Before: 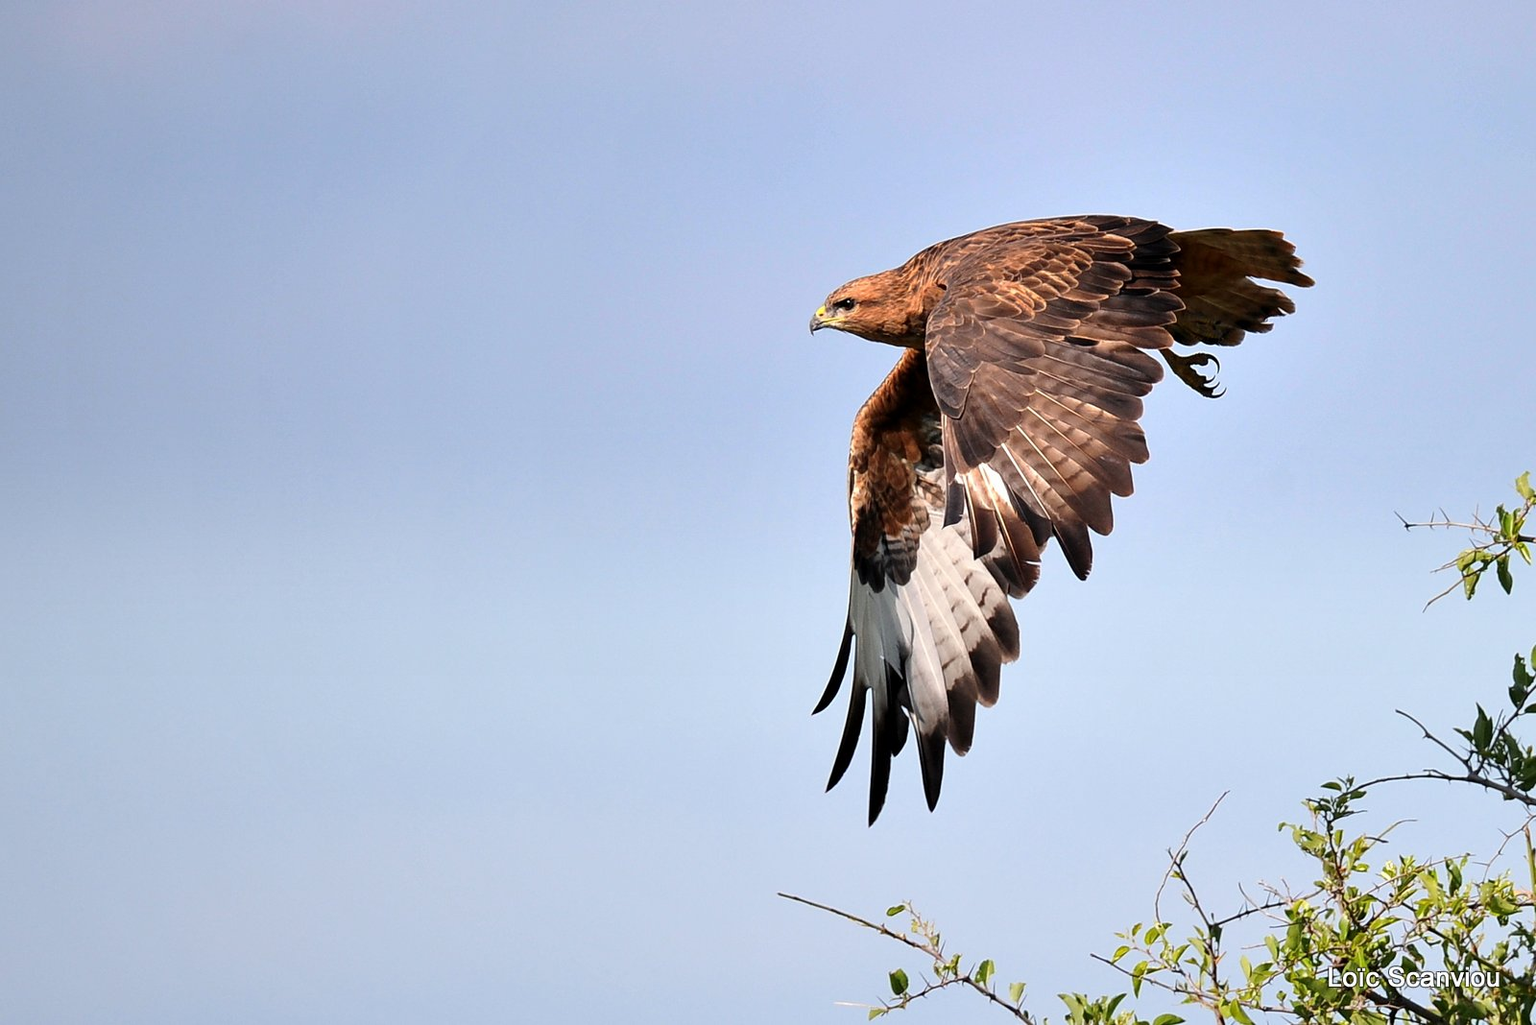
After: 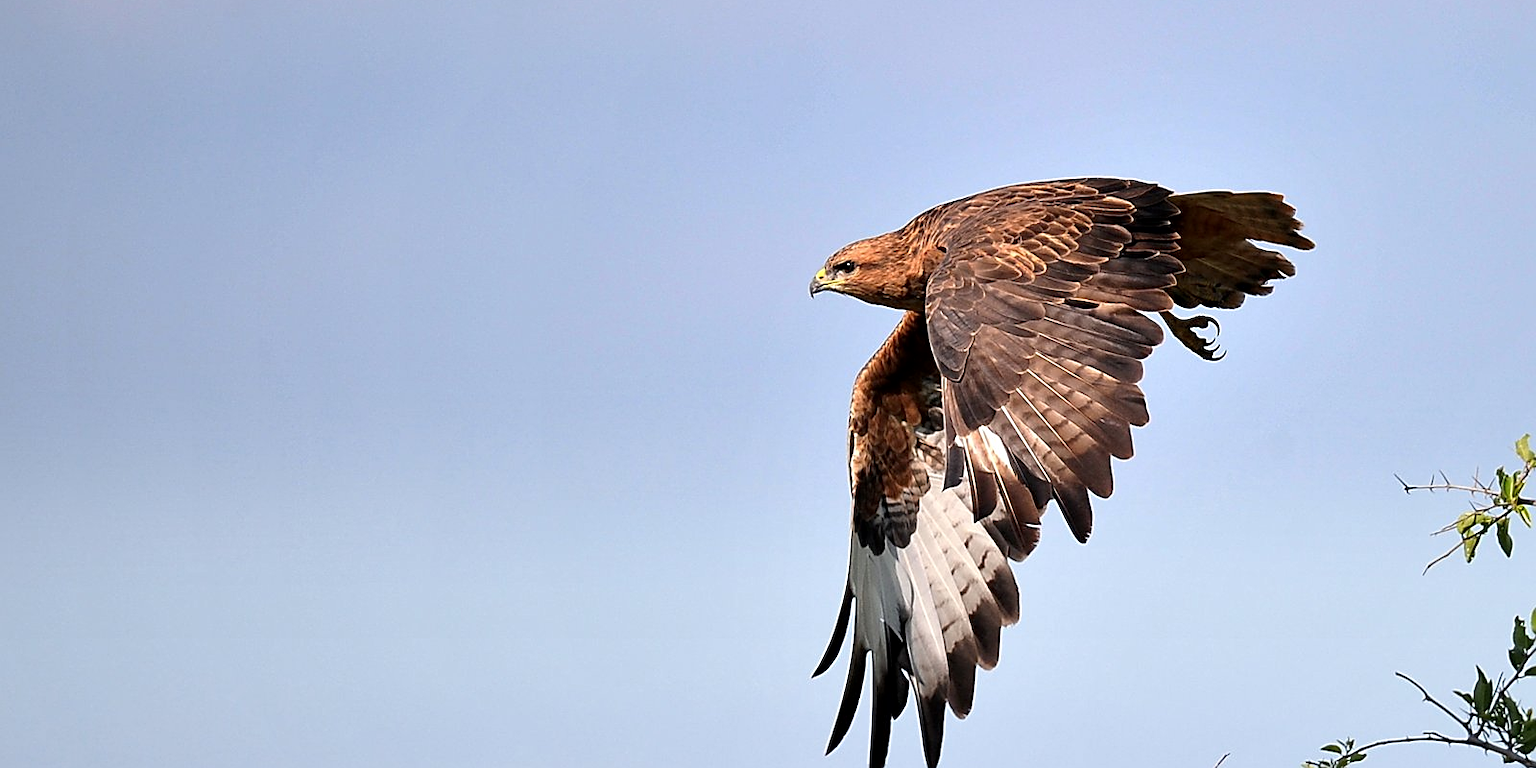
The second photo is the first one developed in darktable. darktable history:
crop: top 3.722%, bottom 21.219%
sharpen: on, module defaults
local contrast: mode bilateral grid, contrast 19, coarseness 51, detail 119%, midtone range 0.2
